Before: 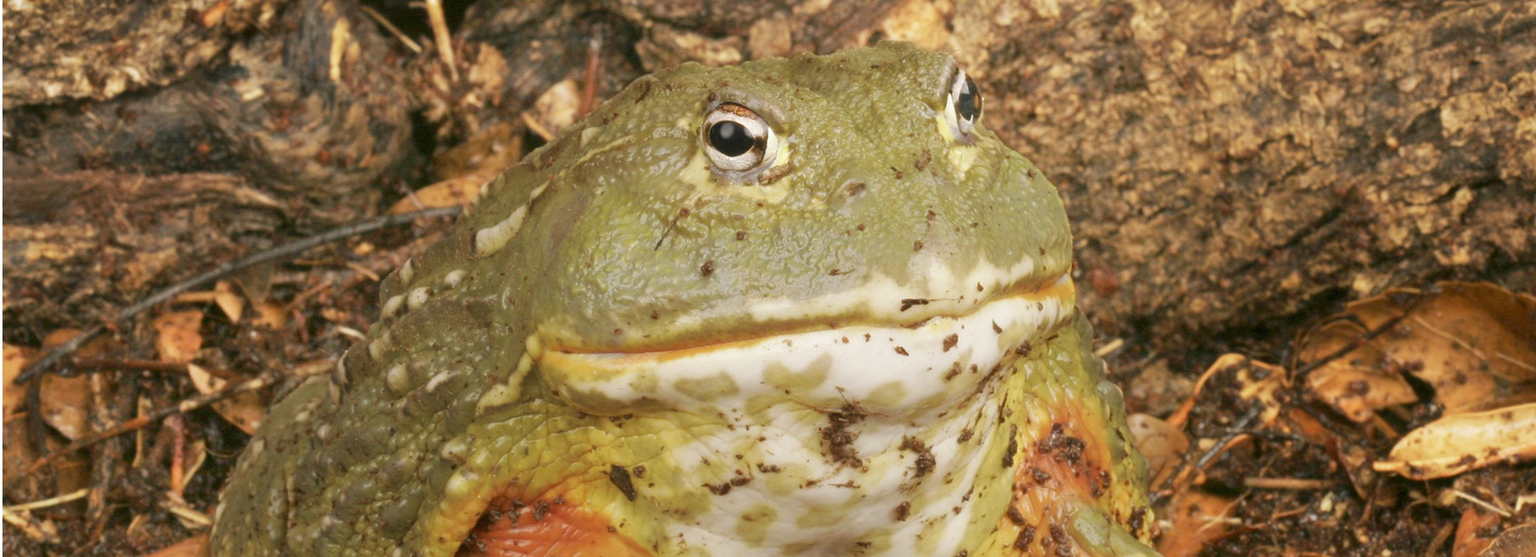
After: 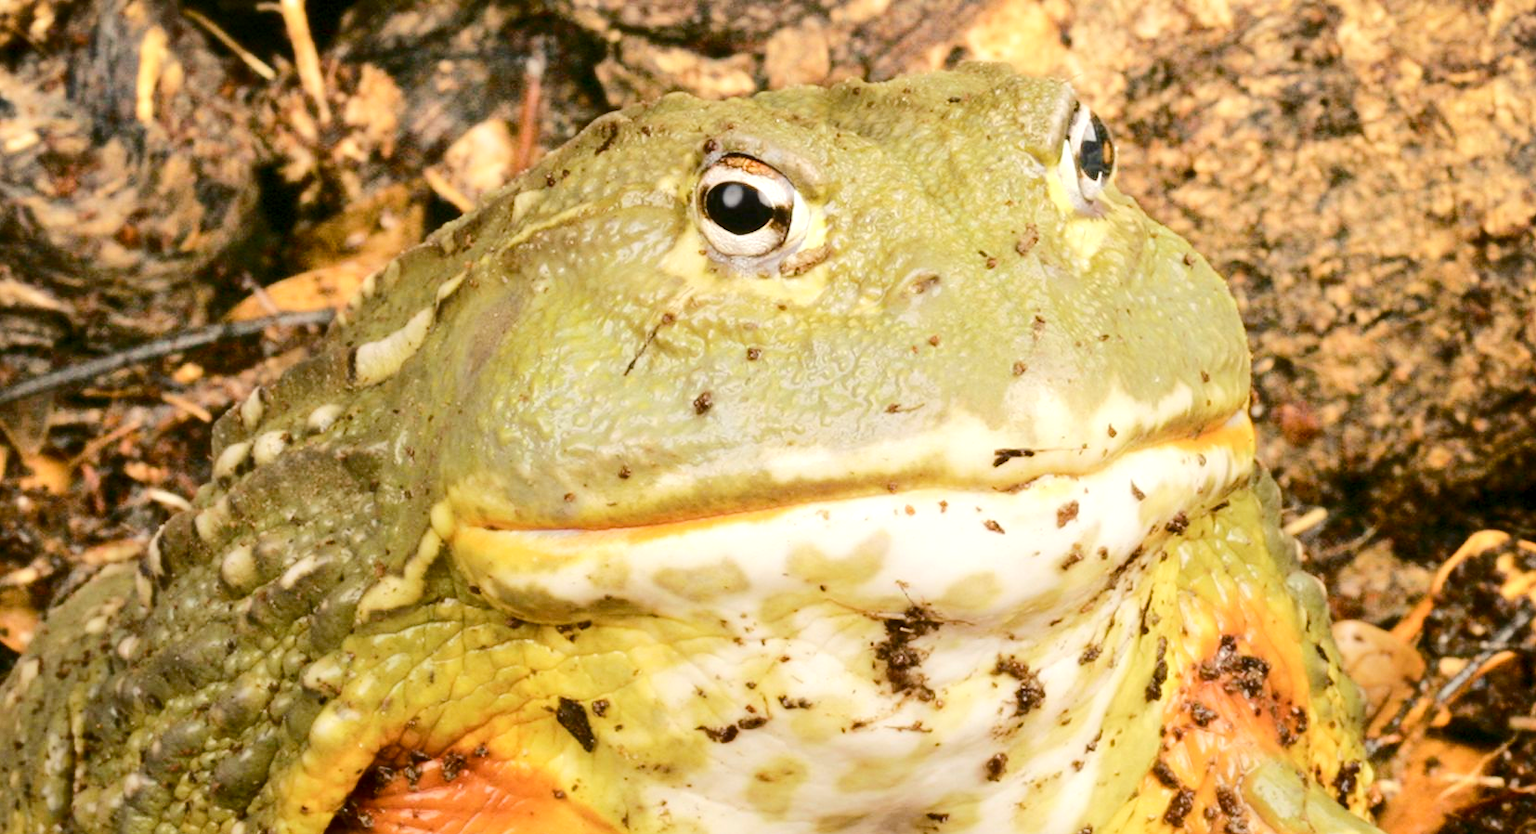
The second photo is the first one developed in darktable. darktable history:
exposure: black level correction 0.006, exposure -0.225 EV, compensate exposure bias true, compensate highlight preservation false
tone curve: curves: ch0 [(0, 0) (0.003, 0.002) (0.011, 0.008) (0.025, 0.017) (0.044, 0.027) (0.069, 0.037) (0.1, 0.052) (0.136, 0.074) (0.177, 0.11) (0.224, 0.155) (0.277, 0.237) (0.335, 0.34) (0.399, 0.467) (0.468, 0.584) (0.543, 0.683) (0.623, 0.762) (0.709, 0.827) (0.801, 0.888) (0.898, 0.947) (1, 1)], color space Lab, independent channels, preserve colors none
crop and rotate: left 15.537%, right 17.764%
color balance rgb: shadows lift › chroma 3.065%, shadows lift › hue 278.77°, perceptual saturation grading › global saturation 20%, perceptual saturation grading › highlights -24.745%, perceptual saturation grading › shadows 25.738%, perceptual brilliance grading › global brilliance 18.371%
